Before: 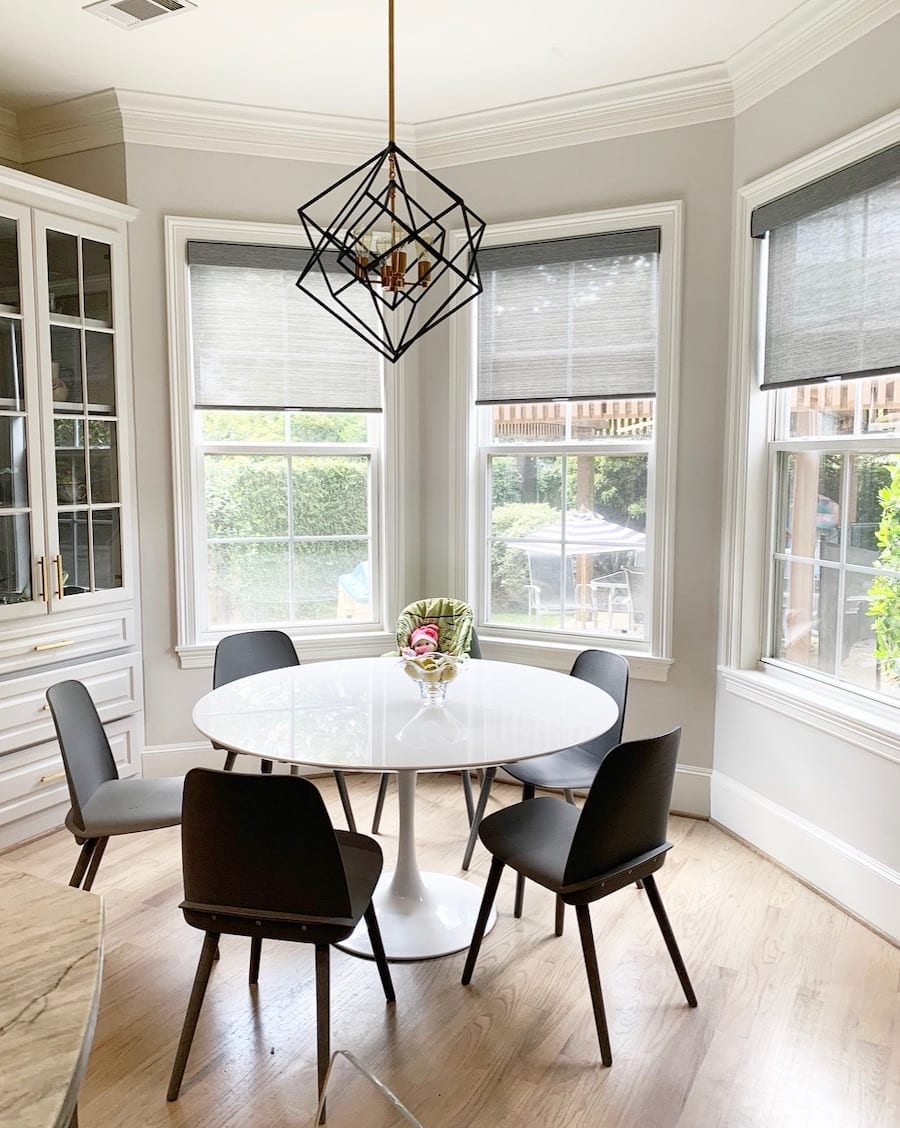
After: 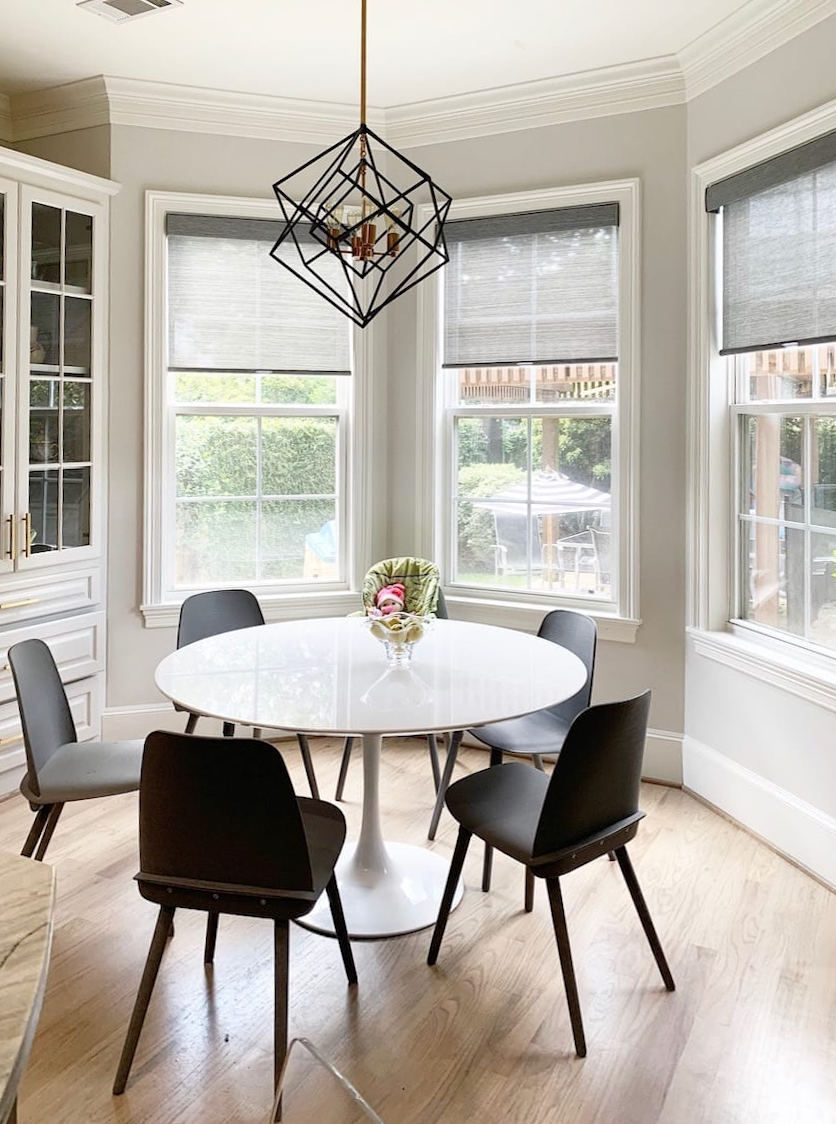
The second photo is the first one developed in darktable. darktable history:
tone equalizer: on, module defaults
rotate and perspective: rotation 0.215°, lens shift (vertical) -0.139, crop left 0.069, crop right 0.939, crop top 0.002, crop bottom 0.996
